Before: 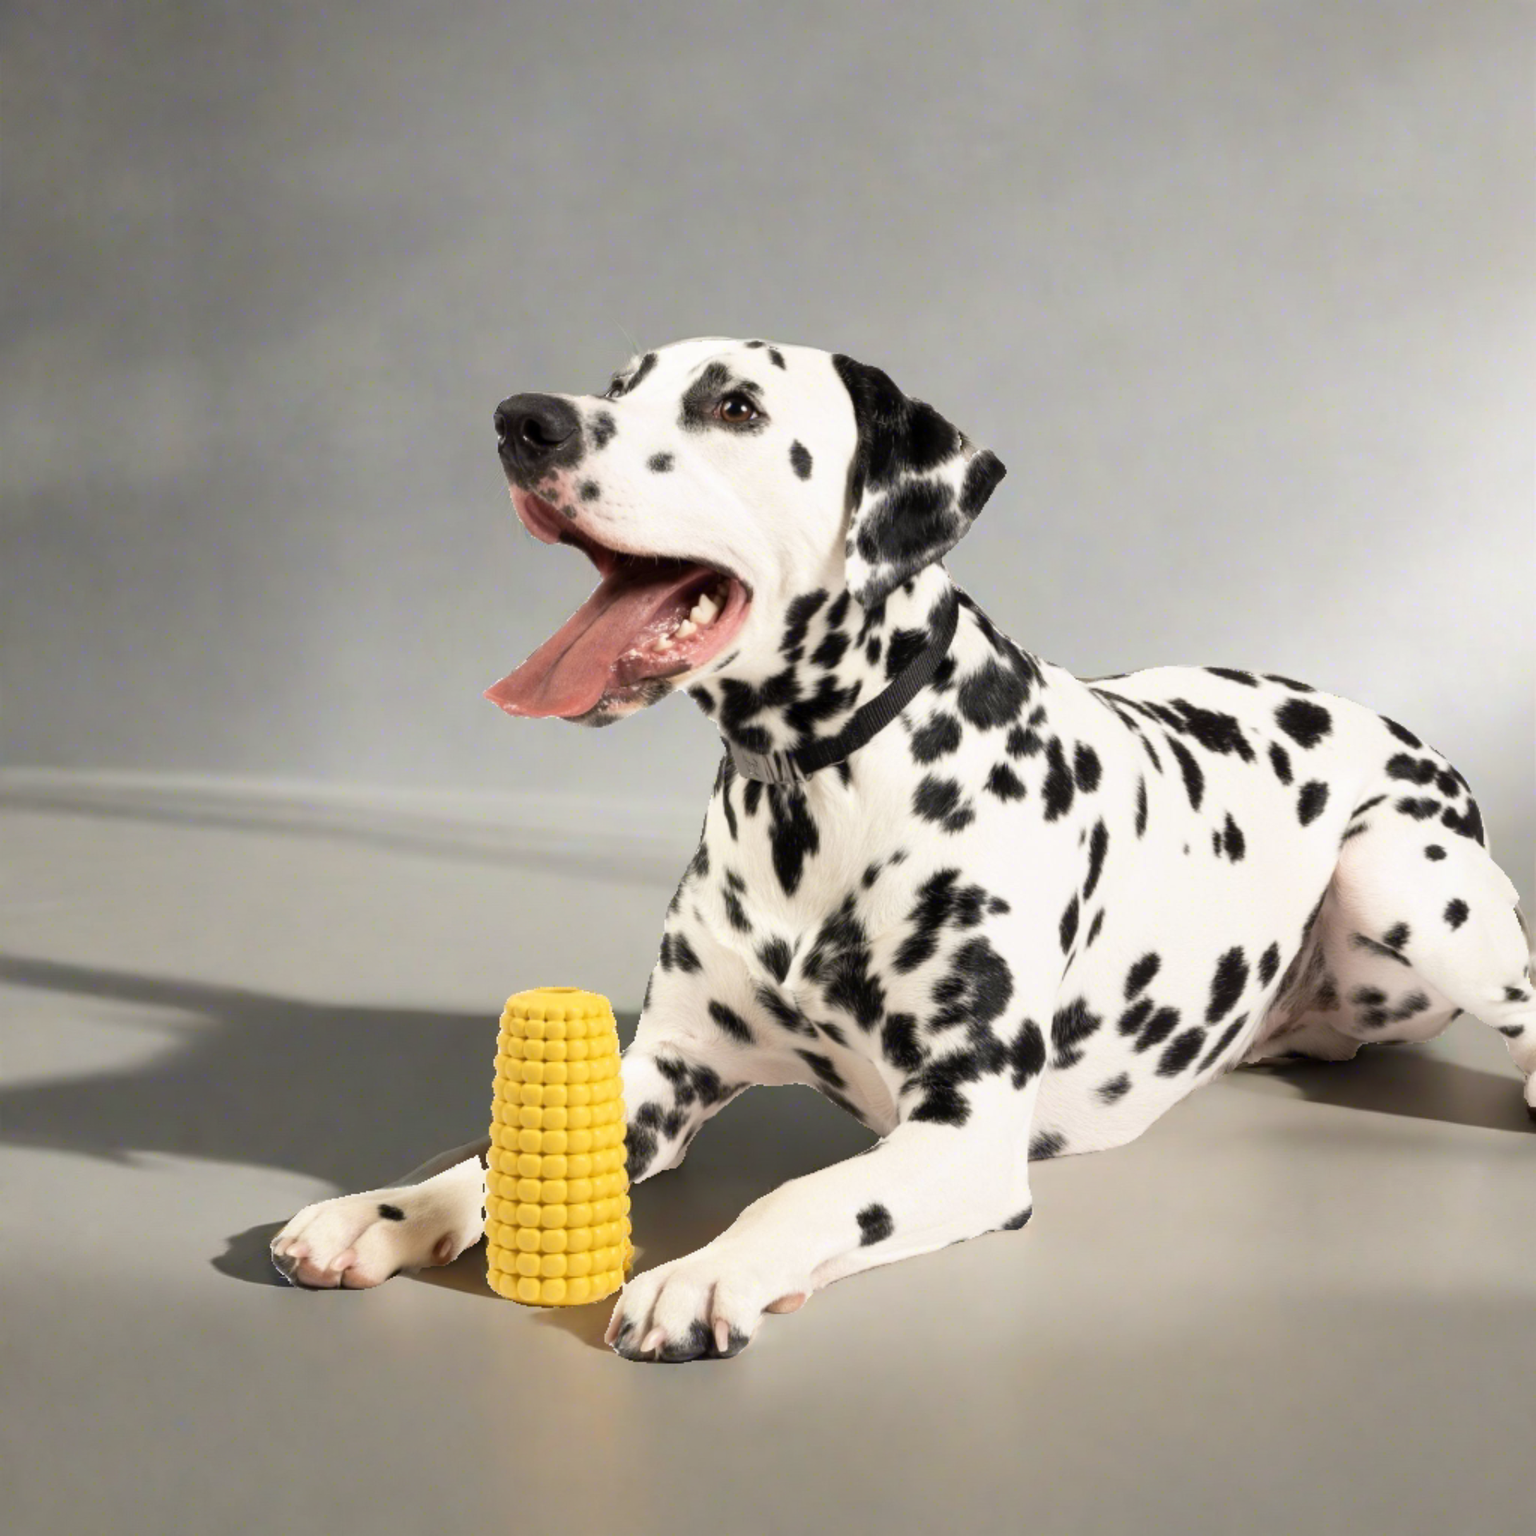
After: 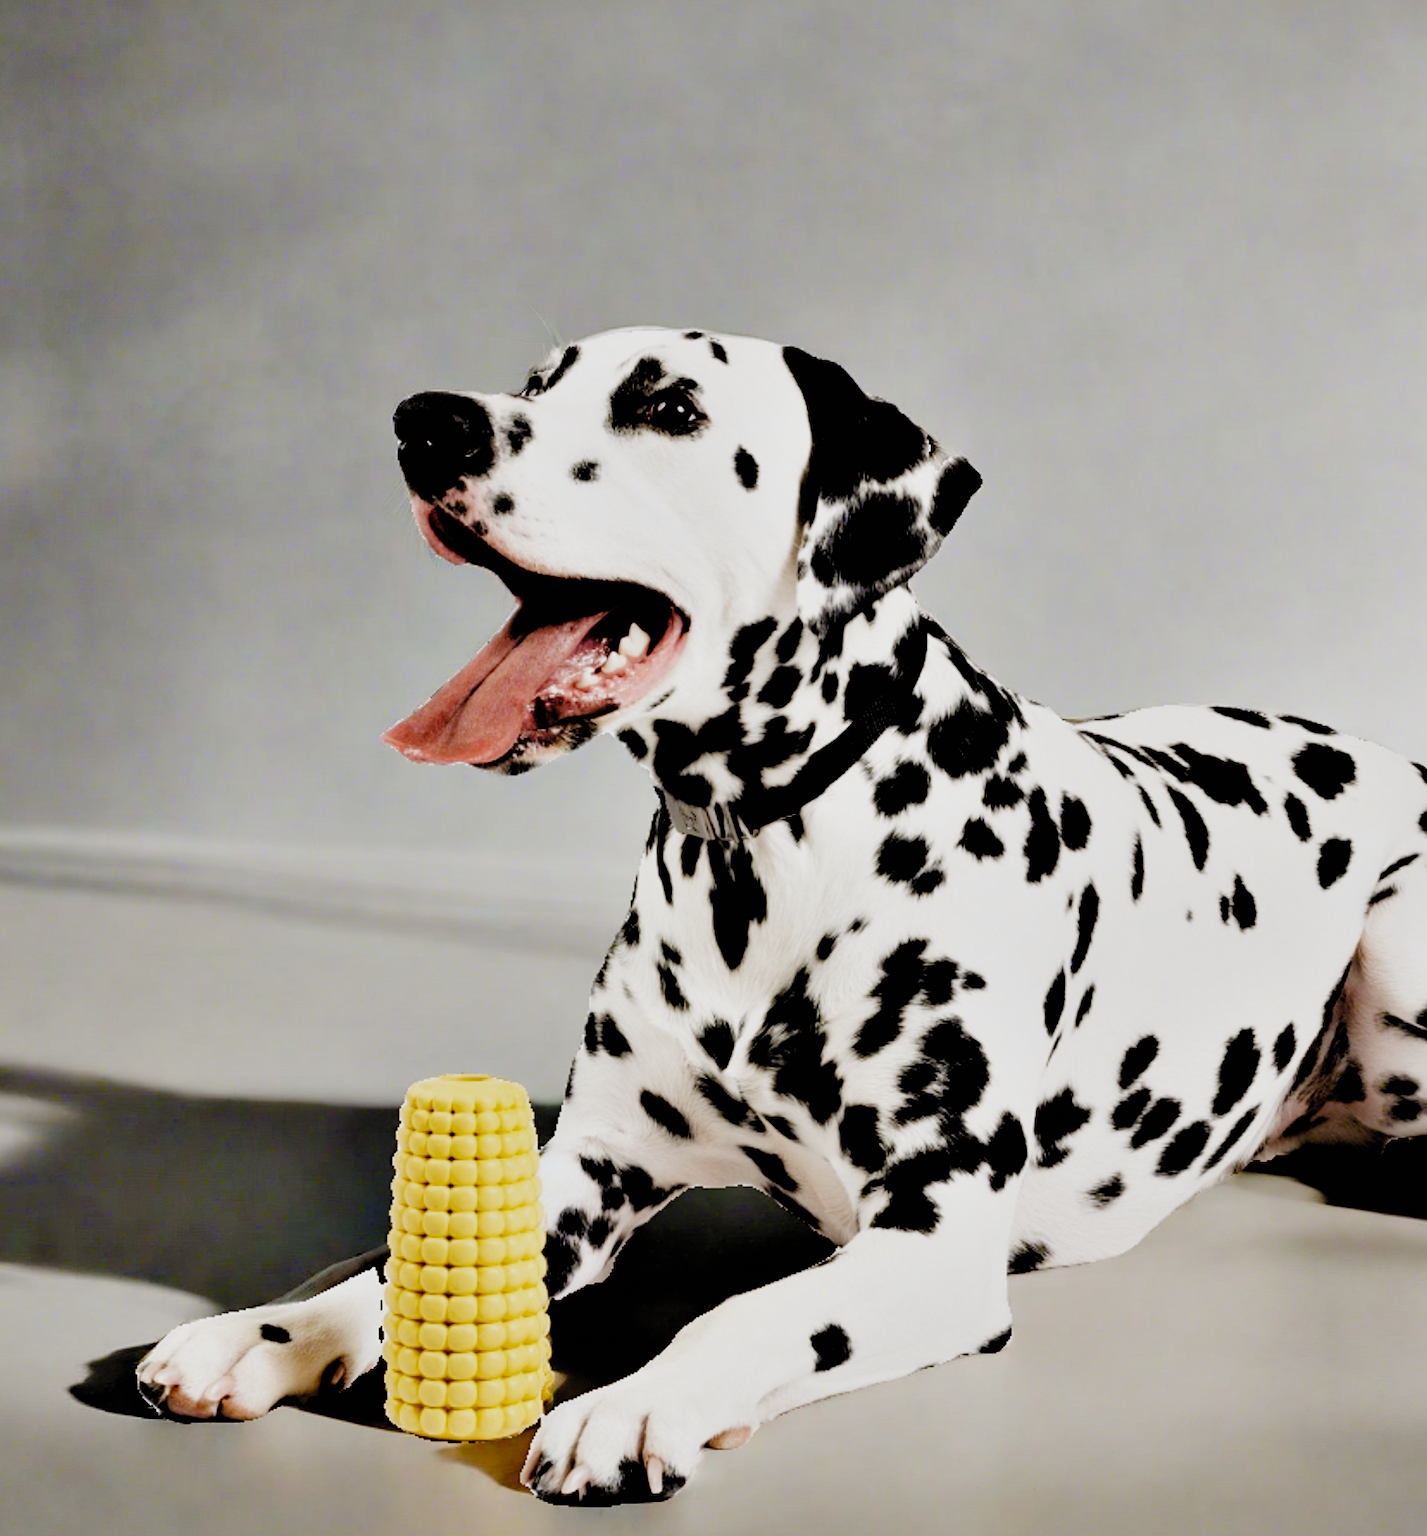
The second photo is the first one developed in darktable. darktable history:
crop: left 9.929%, top 3.475%, right 9.188%, bottom 9.529%
sharpen: amount 0.2
filmic rgb: black relative exposure -2.85 EV, white relative exposure 4.56 EV, hardness 1.77, contrast 1.25, preserve chrominance no, color science v5 (2021)
contrast equalizer: octaves 7, y [[0.6 ×6], [0.55 ×6], [0 ×6], [0 ×6], [0 ×6]]
